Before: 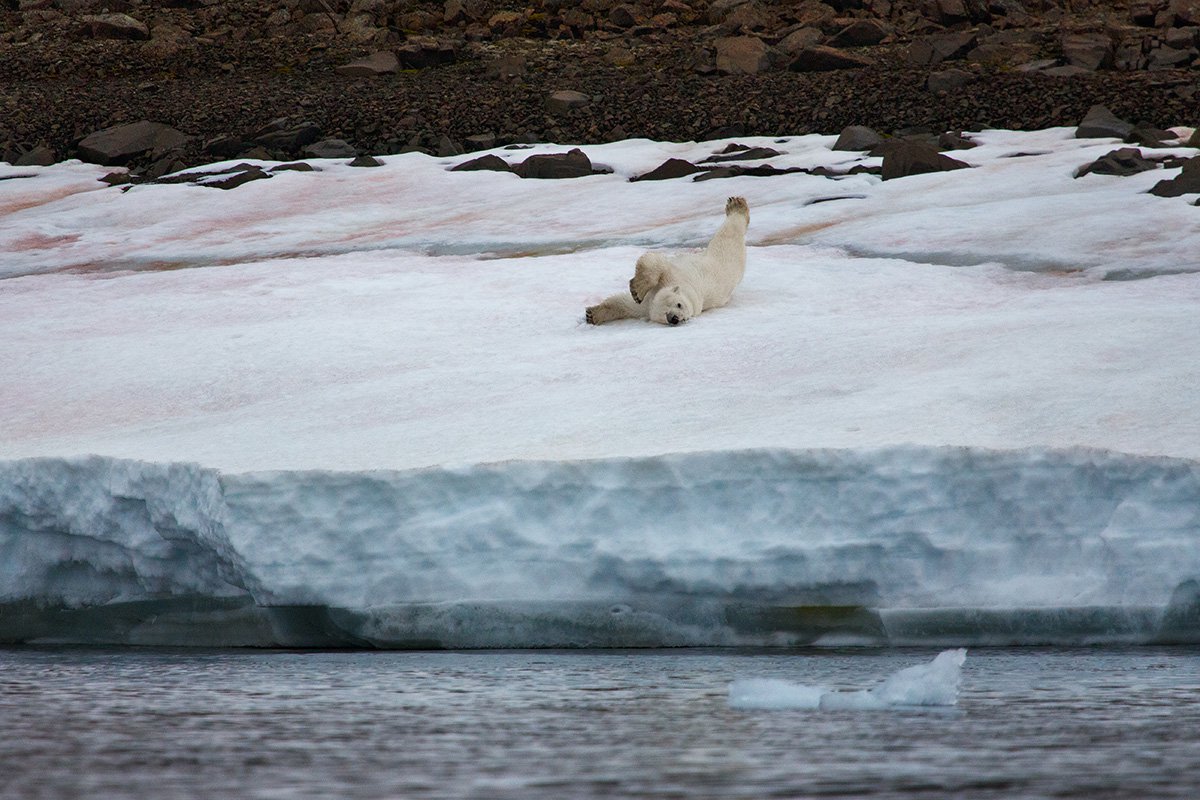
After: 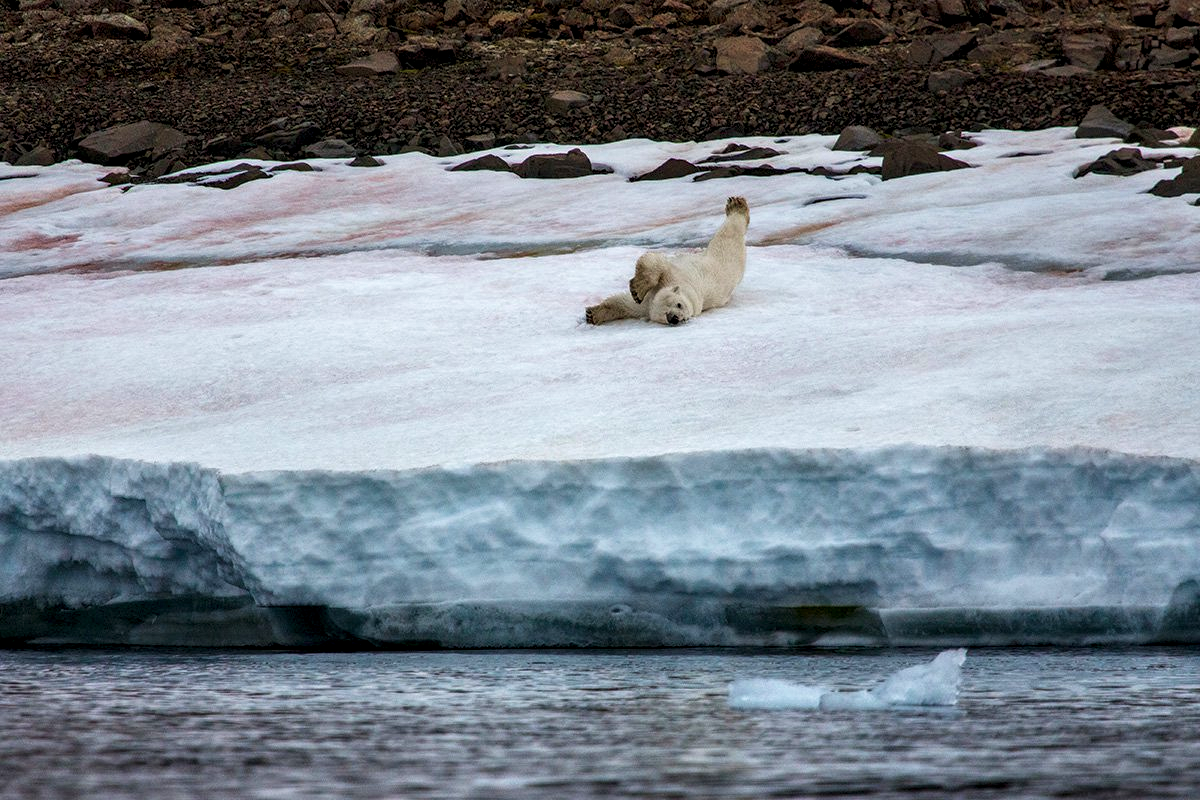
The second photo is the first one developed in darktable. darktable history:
velvia: on, module defaults
local contrast: detail 160%
